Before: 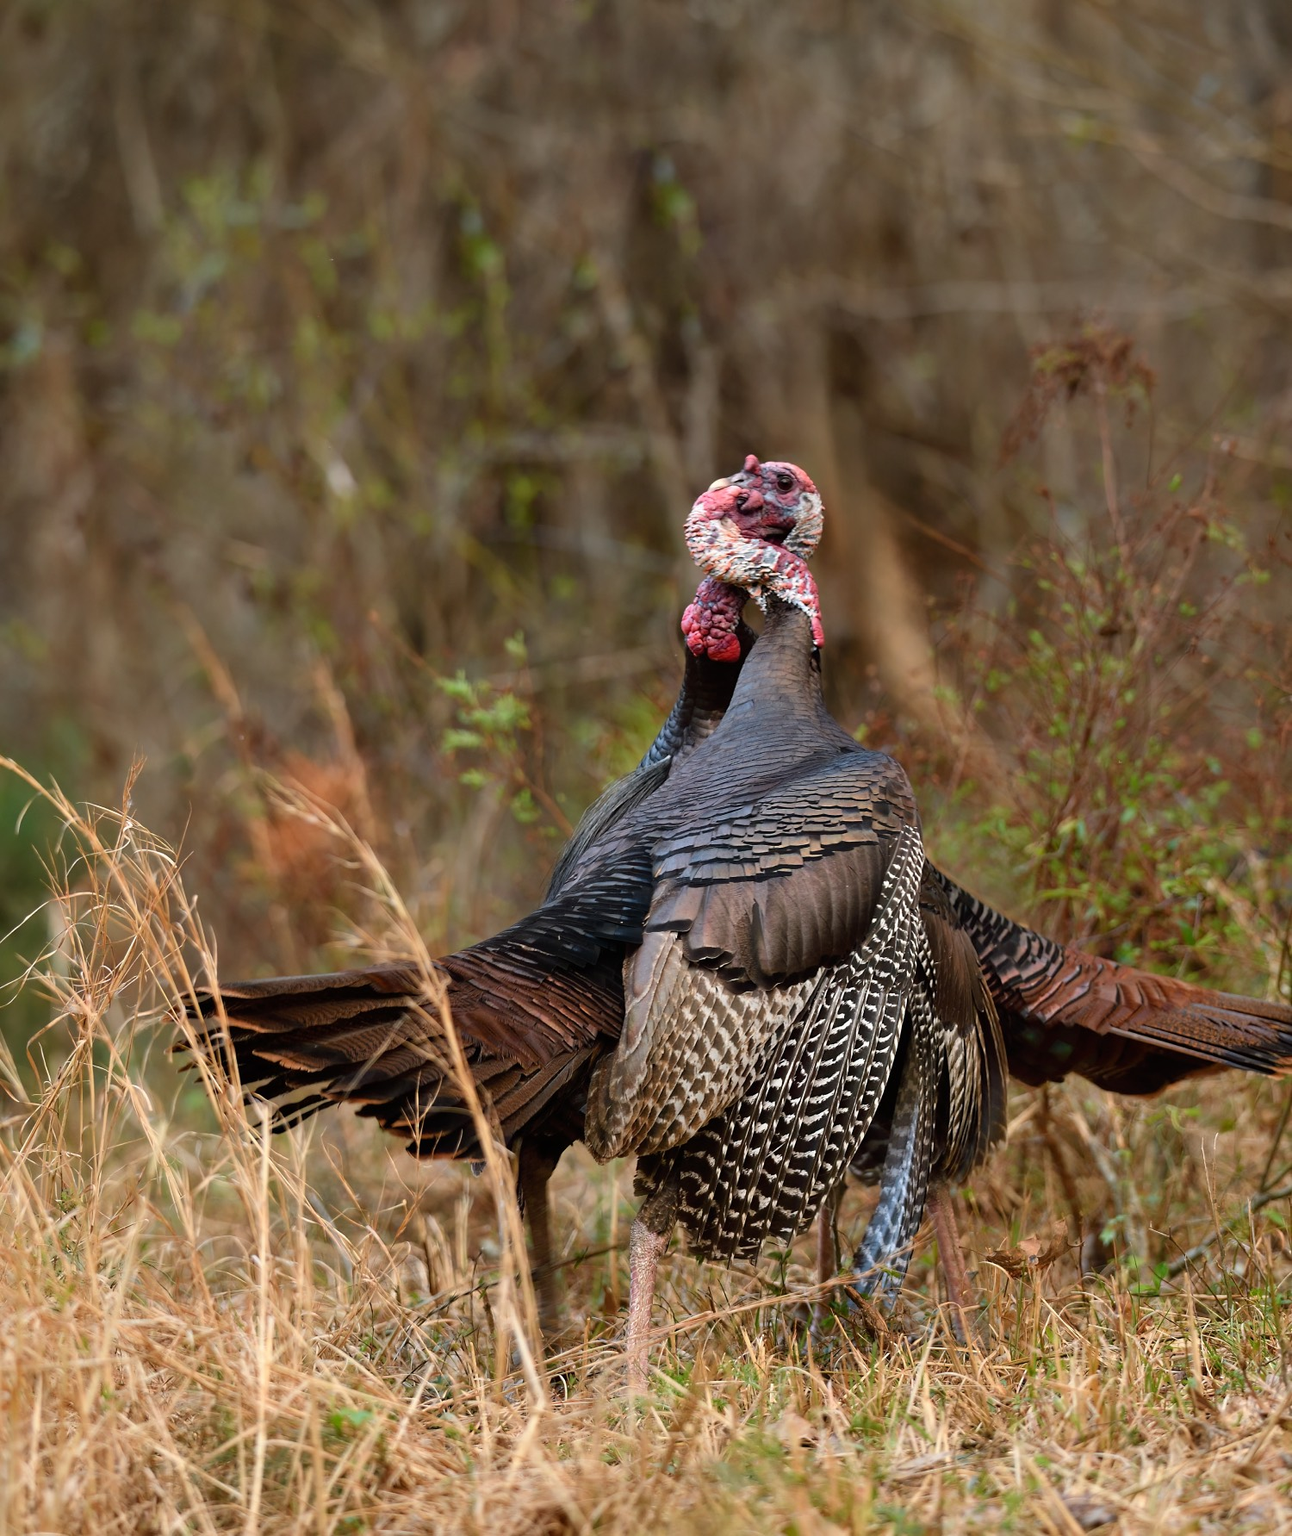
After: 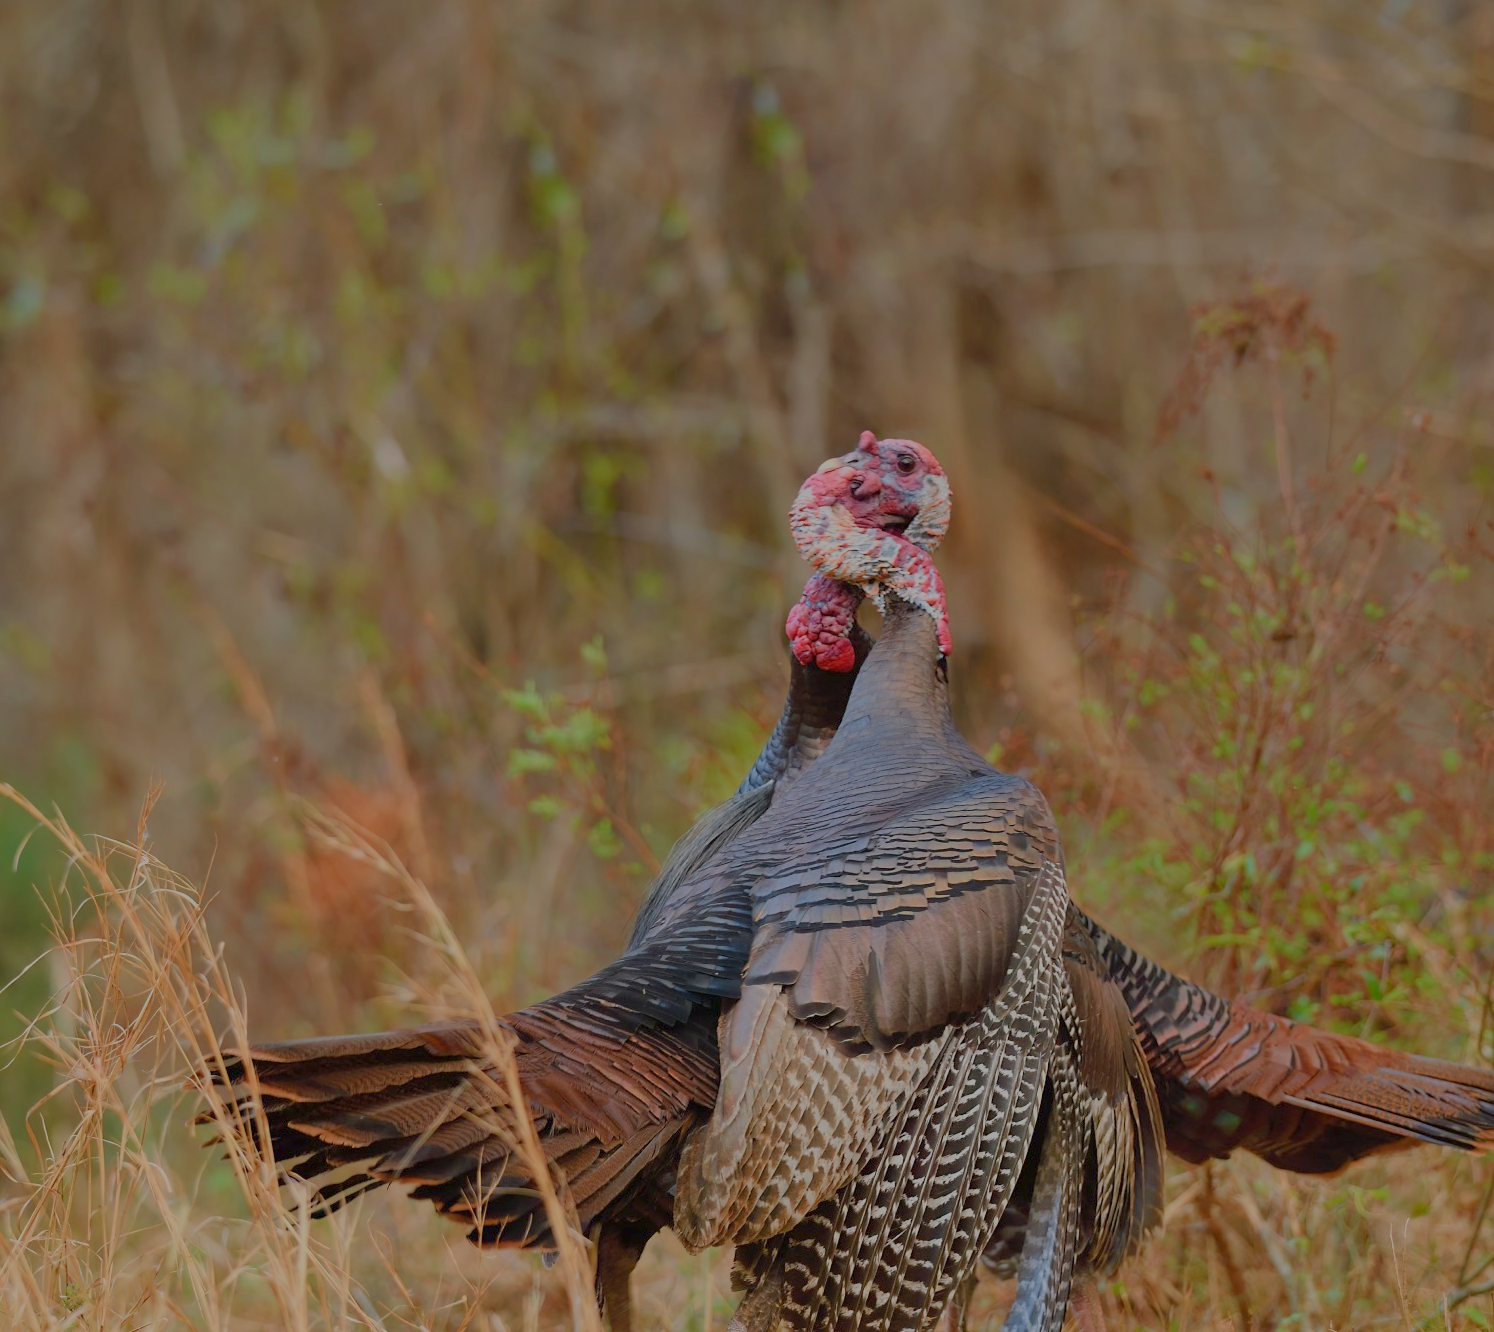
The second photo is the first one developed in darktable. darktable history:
filmic rgb: black relative exposure -16 EV, white relative exposure 8 EV, threshold 3 EV, hardness 4.17, latitude 50%, contrast 0.5, color science v5 (2021), contrast in shadows safe, contrast in highlights safe, enable highlight reconstruction true
crop: left 0.387%, top 5.469%, bottom 19.809%
